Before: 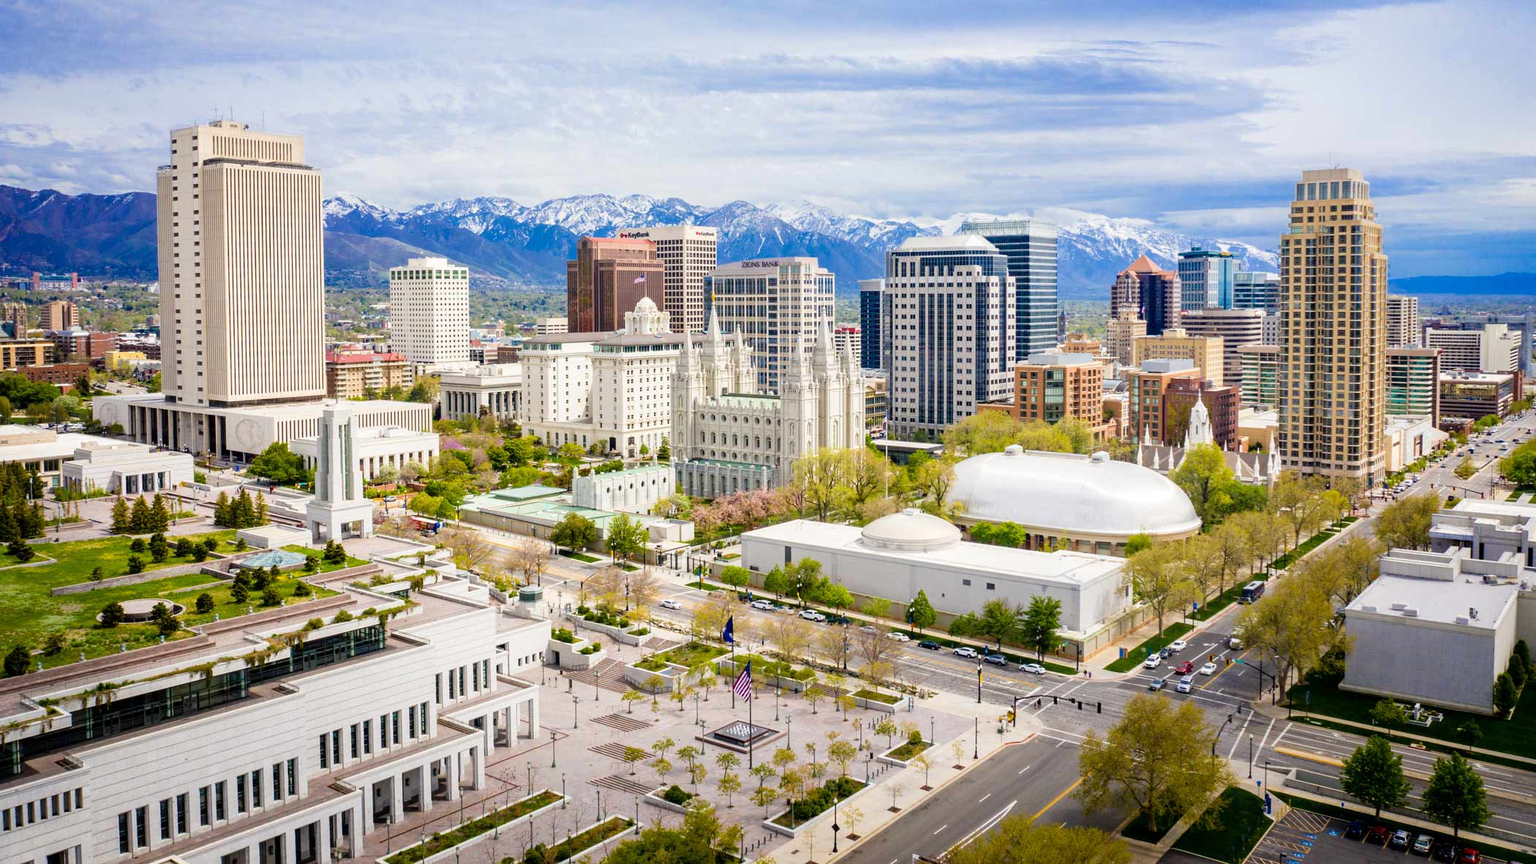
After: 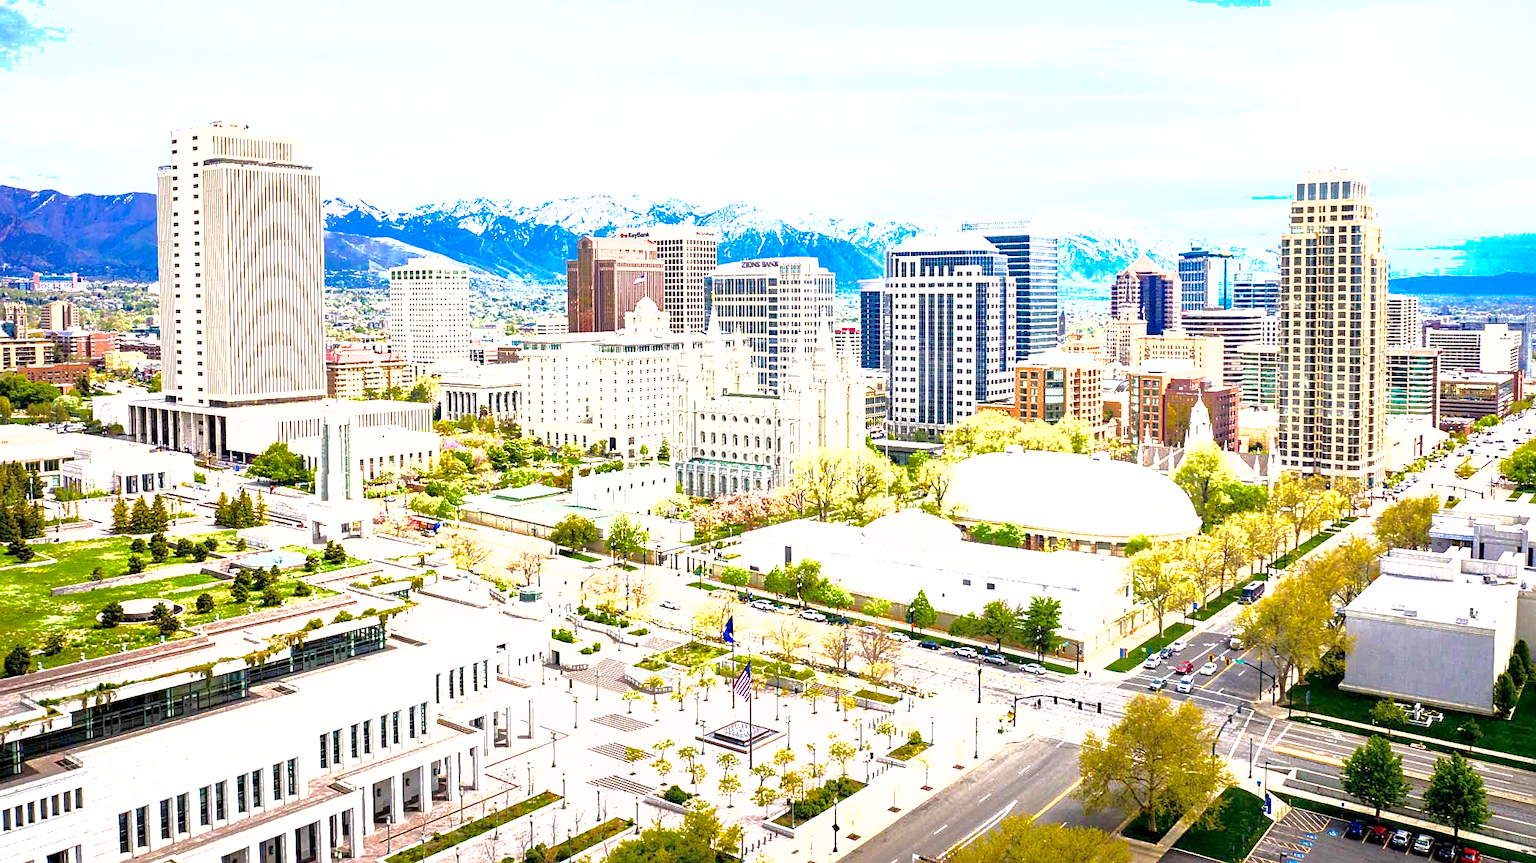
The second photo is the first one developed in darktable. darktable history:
base curve: curves: ch0 [(0, 0) (0.74, 0.67) (1, 1)]
shadows and highlights: on, module defaults
sharpen: on, module defaults
exposure: black level correction 0.001, exposure 1.719 EV, compensate exposure bias true, compensate highlight preservation false
